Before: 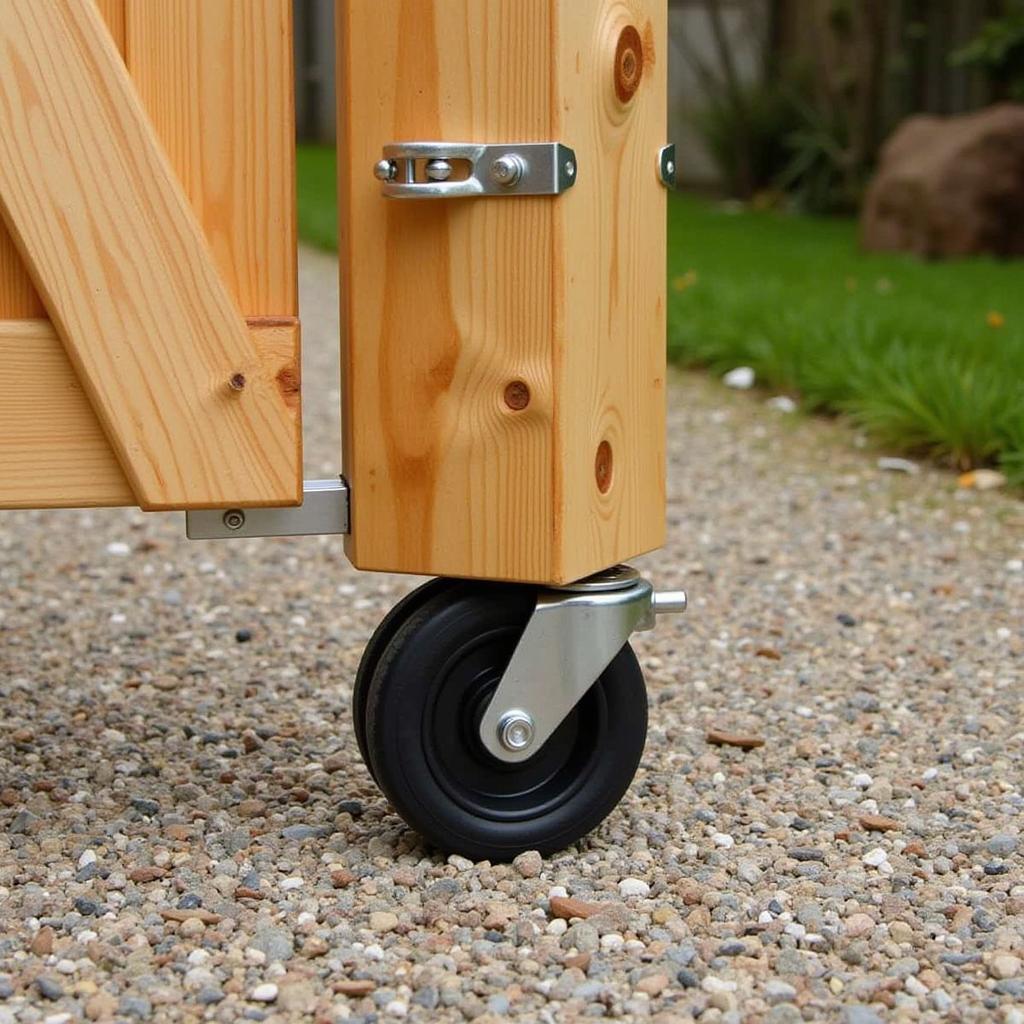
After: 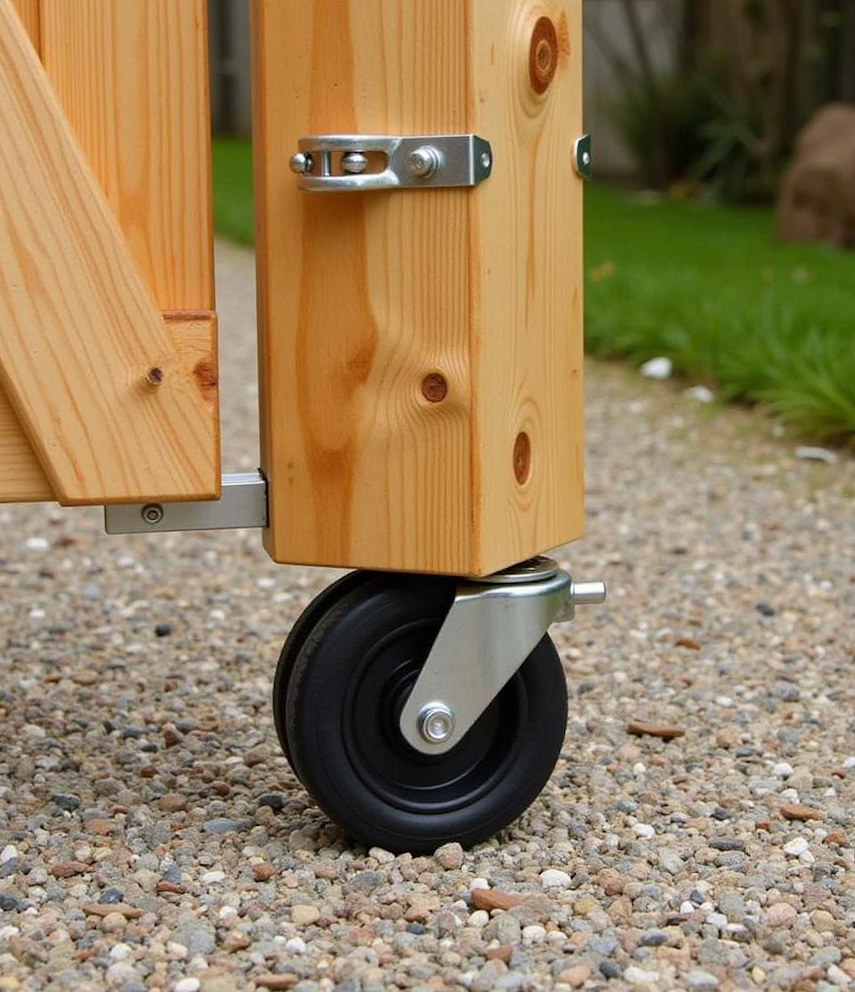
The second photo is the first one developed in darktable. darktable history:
rotate and perspective: rotation -0.45°, automatic cropping original format, crop left 0.008, crop right 0.992, crop top 0.012, crop bottom 0.988
crop: left 7.598%, right 7.873%
